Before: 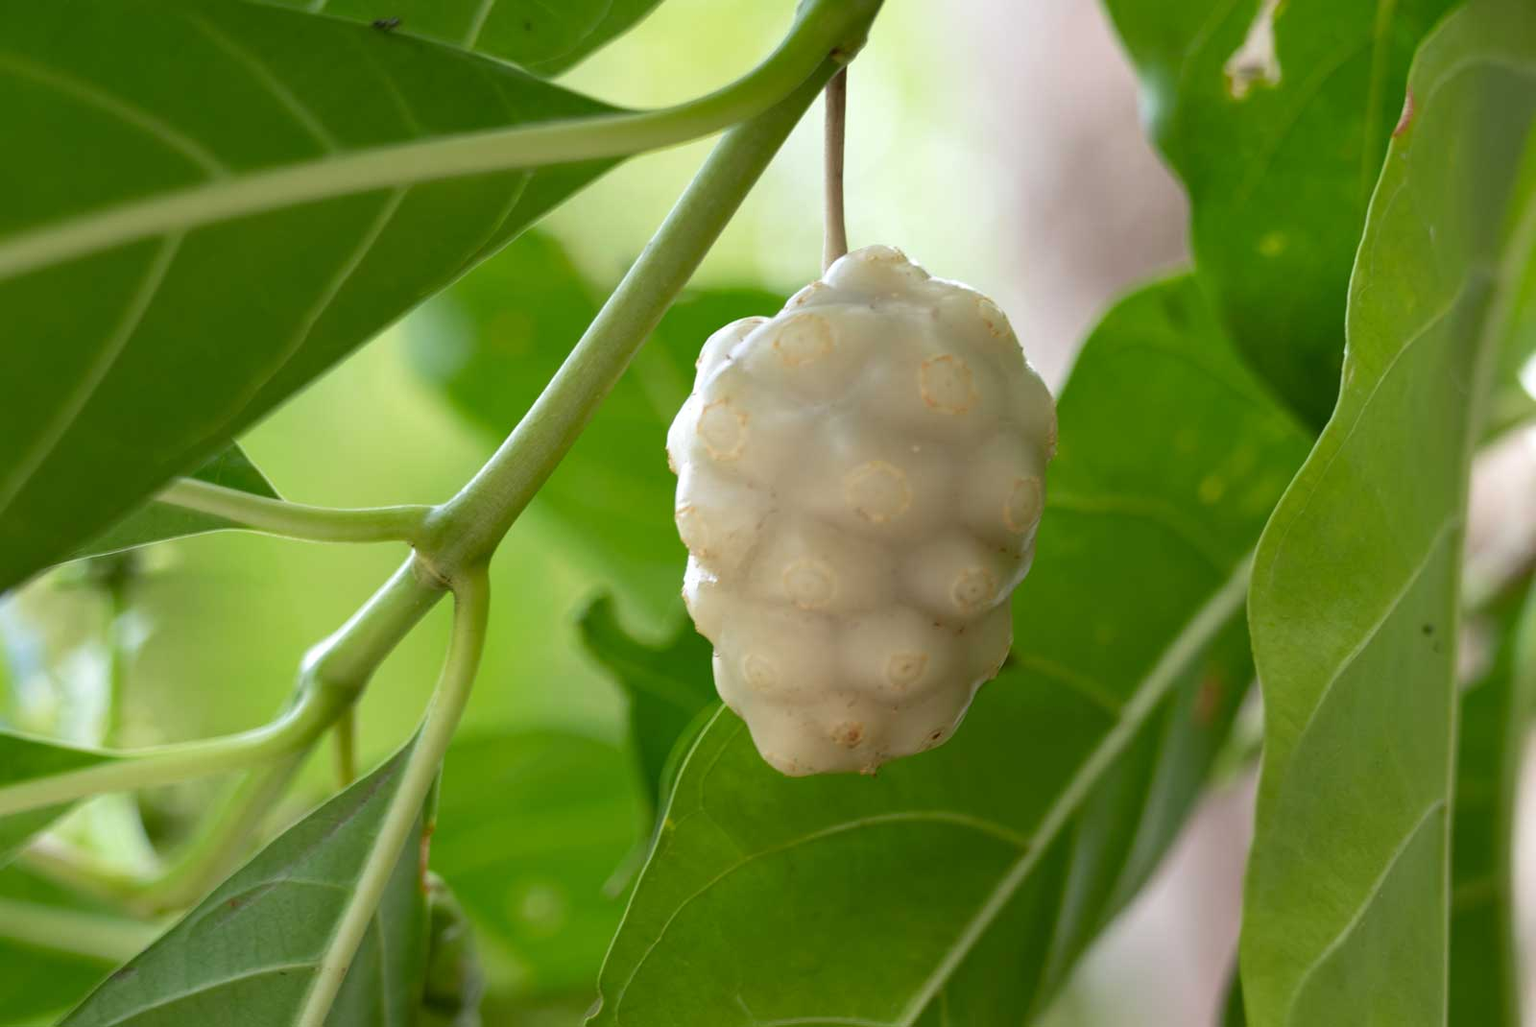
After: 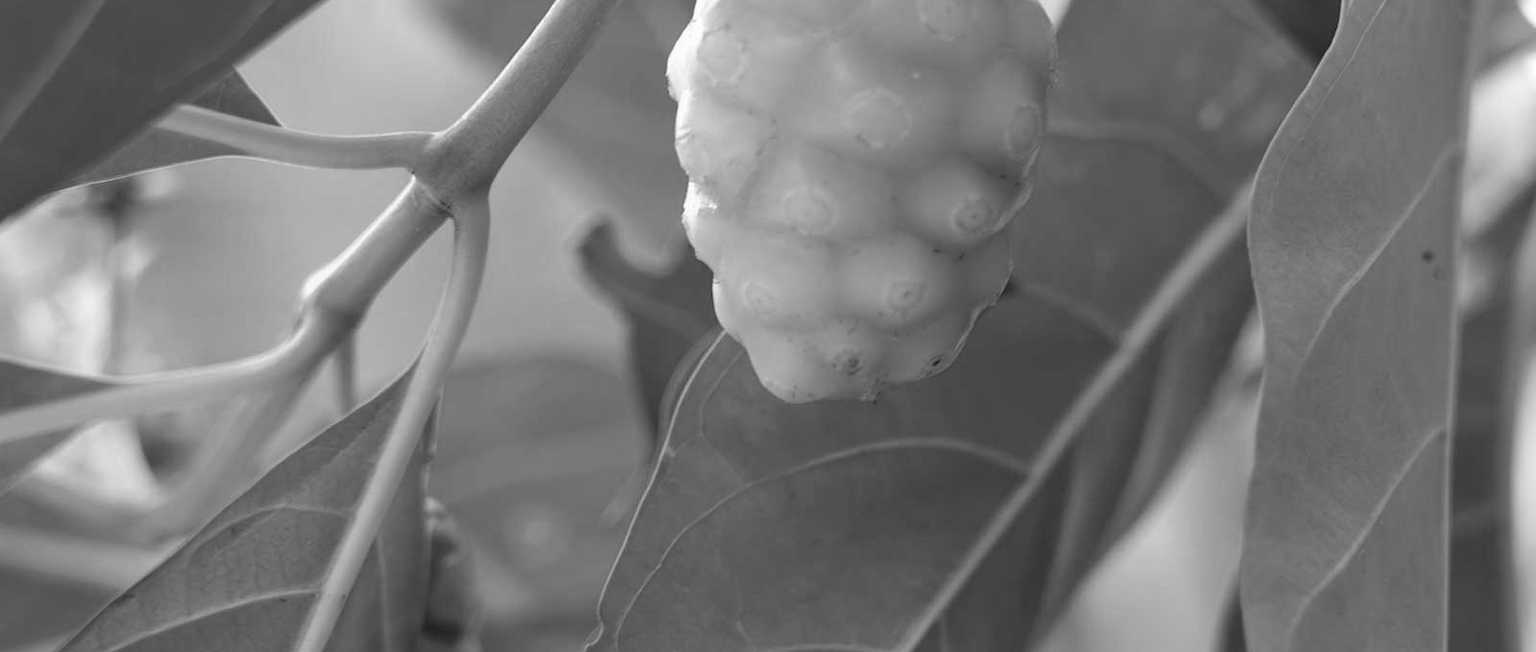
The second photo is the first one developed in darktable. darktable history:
color balance rgb: perceptual saturation grading › global saturation 30%, global vibrance 30%
local contrast: mode bilateral grid, contrast 15, coarseness 36, detail 105%, midtone range 0.2
crop and rotate: top 36.435%
monochrome: on, module defaults
